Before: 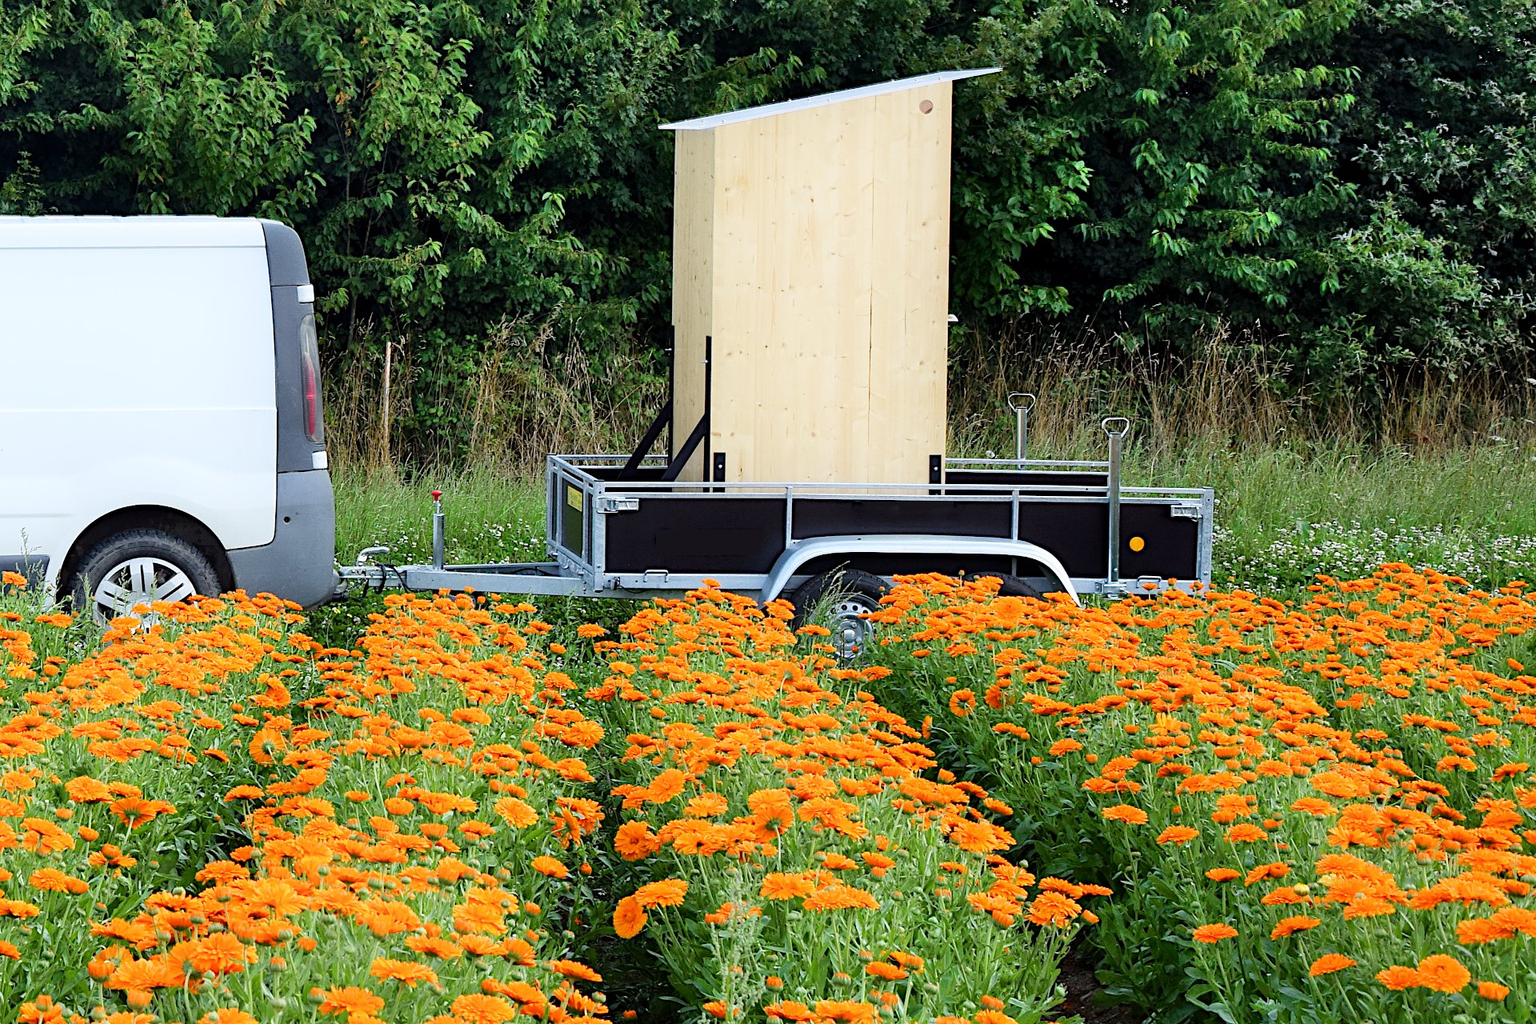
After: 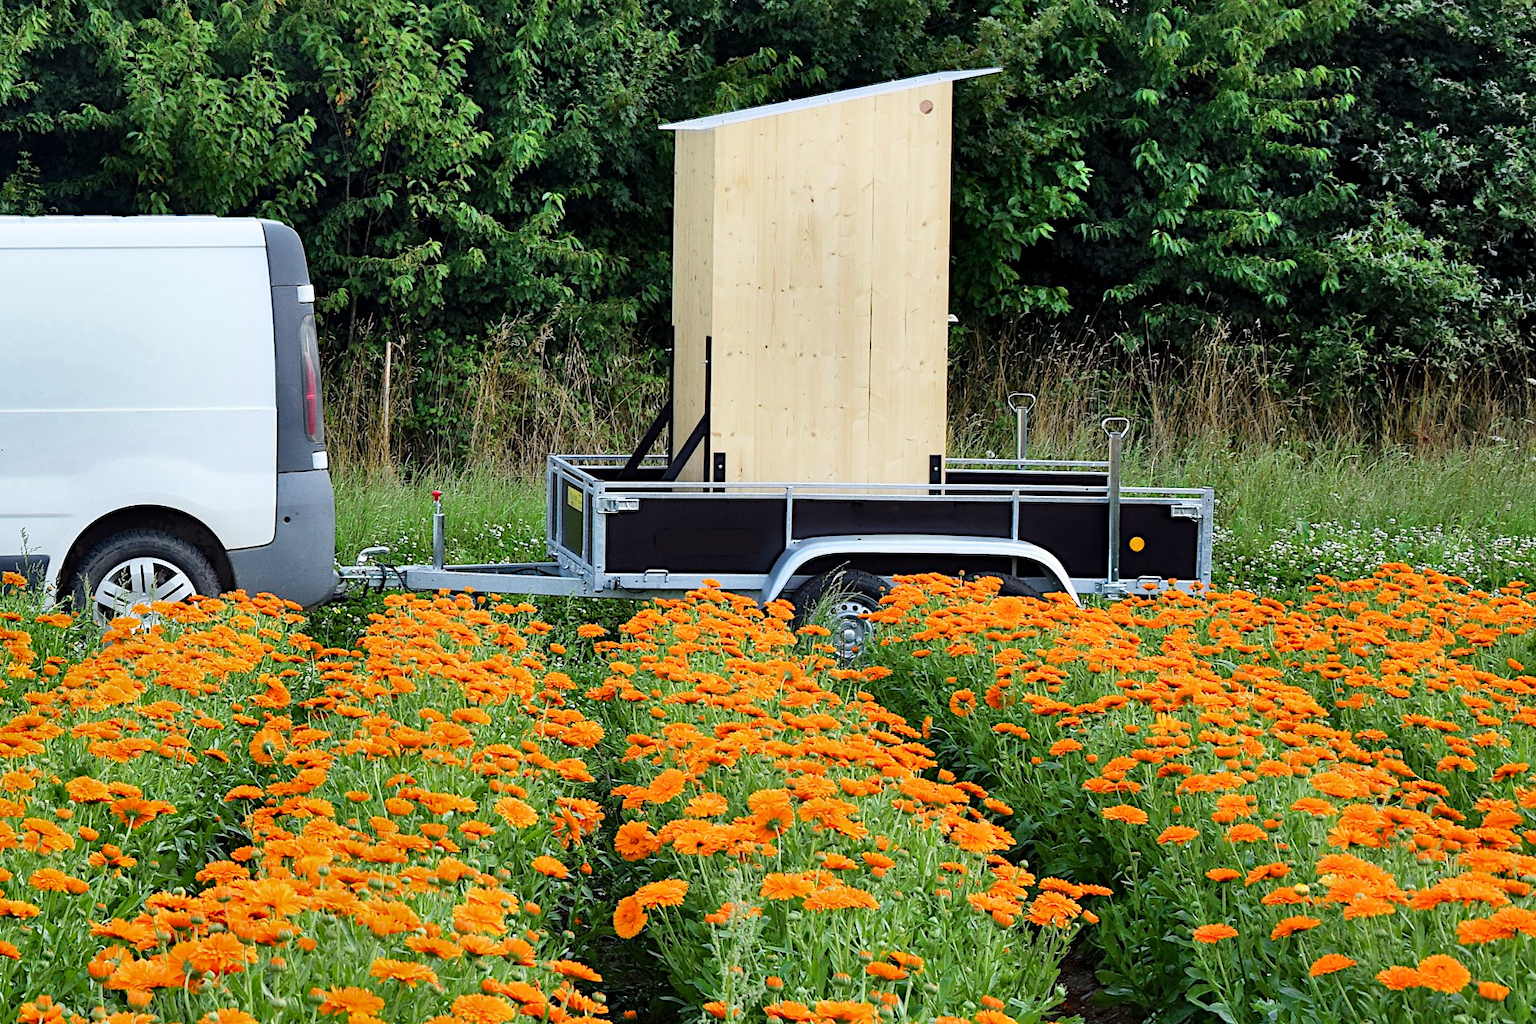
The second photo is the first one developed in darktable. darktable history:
exposure: compensate highlight preservation false
shadows and highlights: shadows 20.91, highlights -82.73, soften with gaussian
